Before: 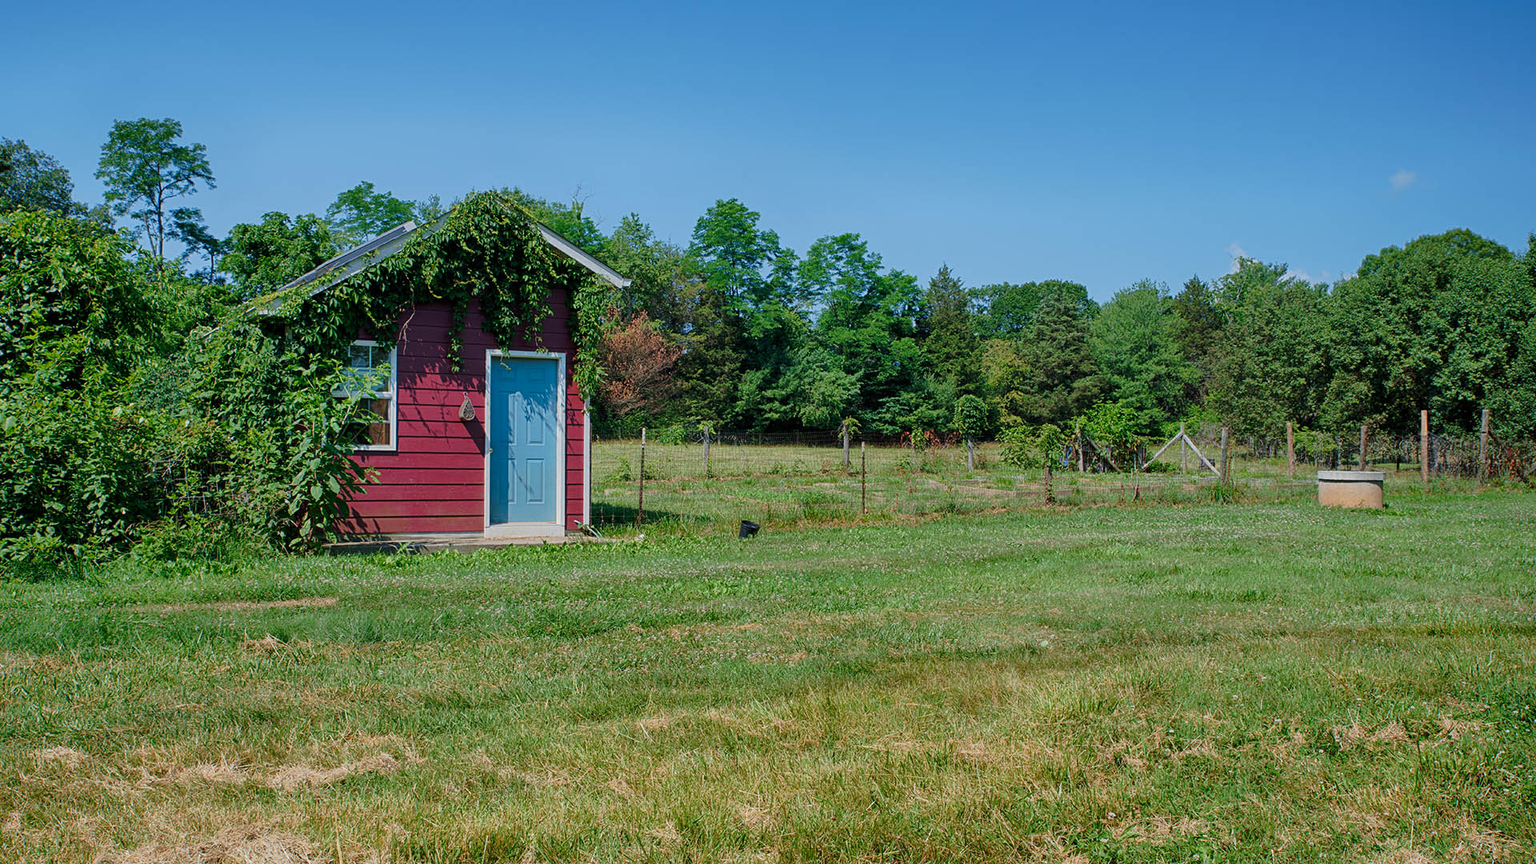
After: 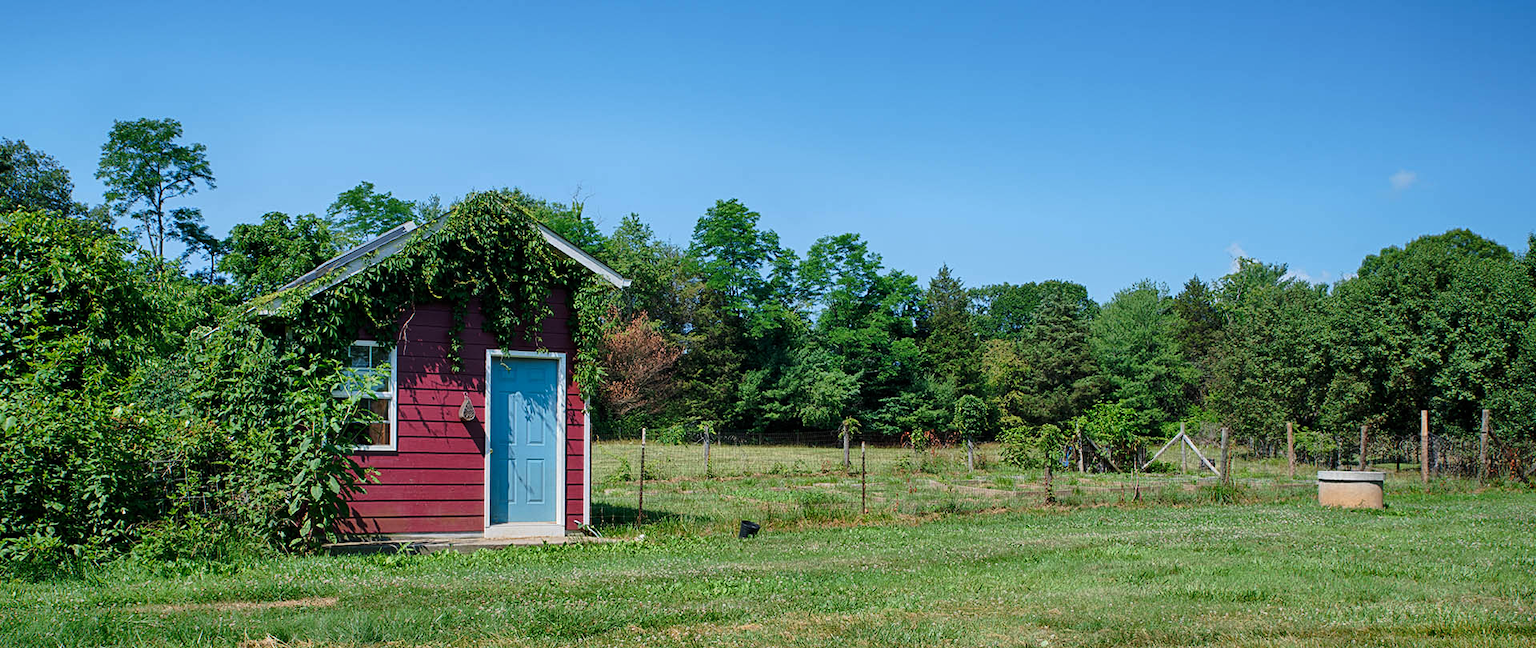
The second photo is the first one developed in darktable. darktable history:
crop: bottom 24.988%
tone equalizer: -8 EV -0.417 EV, -7 EV -0.389 EV, -6 EV -0.333 EV, -5 EV -0.222 EV, -3 EV 0.222 EV, -2 EV 0.333 EV, -1 EV 0.389 EV, +0 EV 0.417 EV, edges refinement/feathering 500, mask exposure compensation -1.57 EV, preserve details no
